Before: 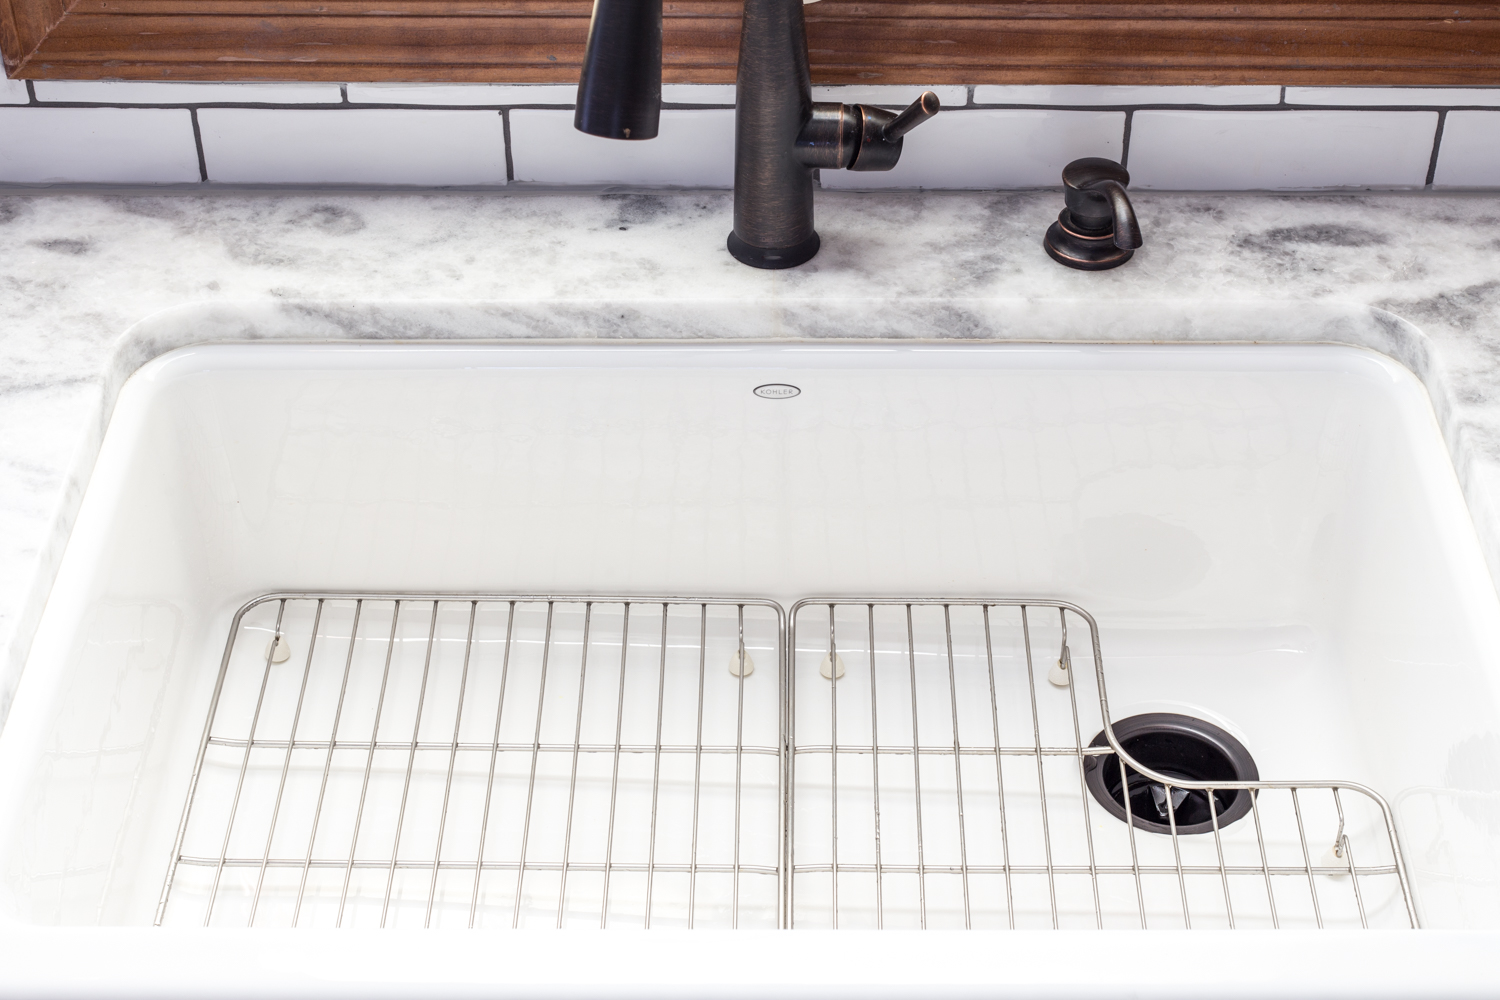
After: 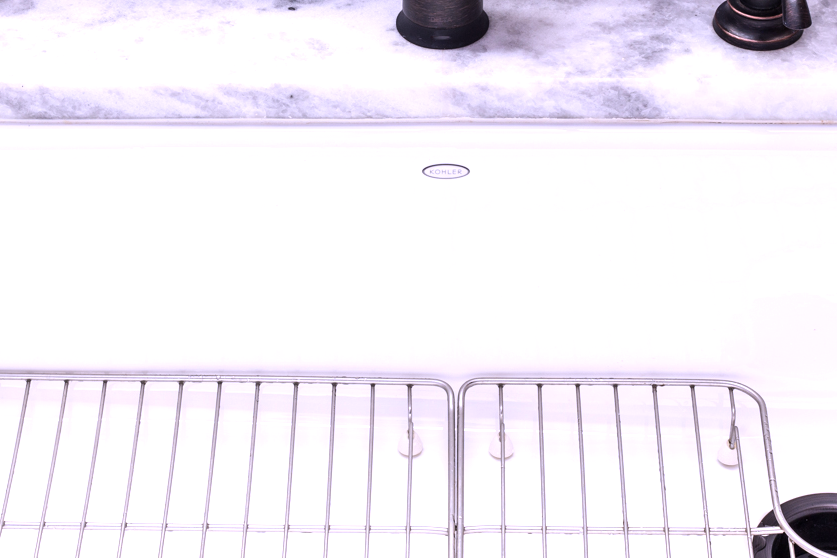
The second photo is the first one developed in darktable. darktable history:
white balance: red 1.042, blue 1.17
tone equalizer: -8 EV -0.417 EV, -7 EV -0.389 EV, -6 EV -0.333 EV, -5 EV -0.222 EV, -3 EV 0.222 EV, -2 EV 0.333 EV, -1 EV 0.389 EV, +0 EV 0.417 EV, edges refinement/feathering 500, mask exposure compensation -1.57 EV, preserve details no
crop and rotate: left 22.13%, top 22.054%, right 22.026%, bottom 22.102%
